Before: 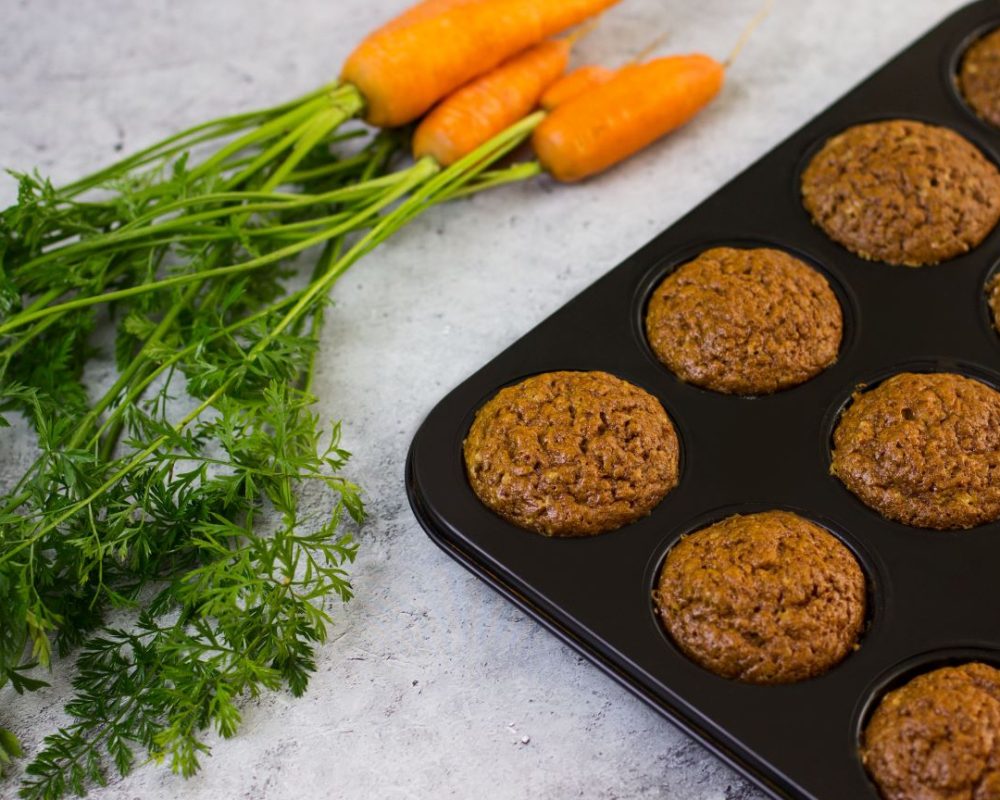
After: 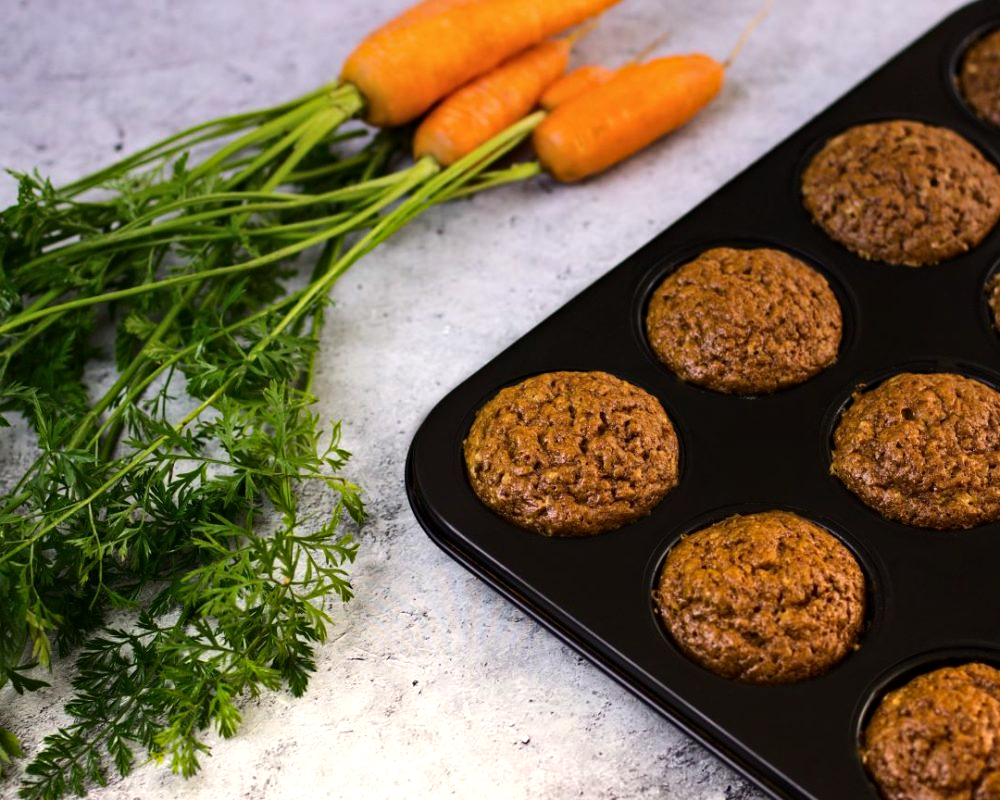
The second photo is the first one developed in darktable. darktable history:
white balance: red 1.045, blue 0.932
haze removal: compatibility mode true, adaptive false
graduated density: hue 238.83°, saturation 50%
tone equalizer: -8 EV -0.75 EV, -7 EV -0.7 EV, -6 EV -0.6 EV, -5 EV -0.4 EV, -3 EV 0.4 EV, -2 EV 0.6 EV, -1 EV 0.7 EV, +0 EV 0.75 EV, edges refinement/feathering 500, mask exposure compensation -1.57 EV, preserve details no
